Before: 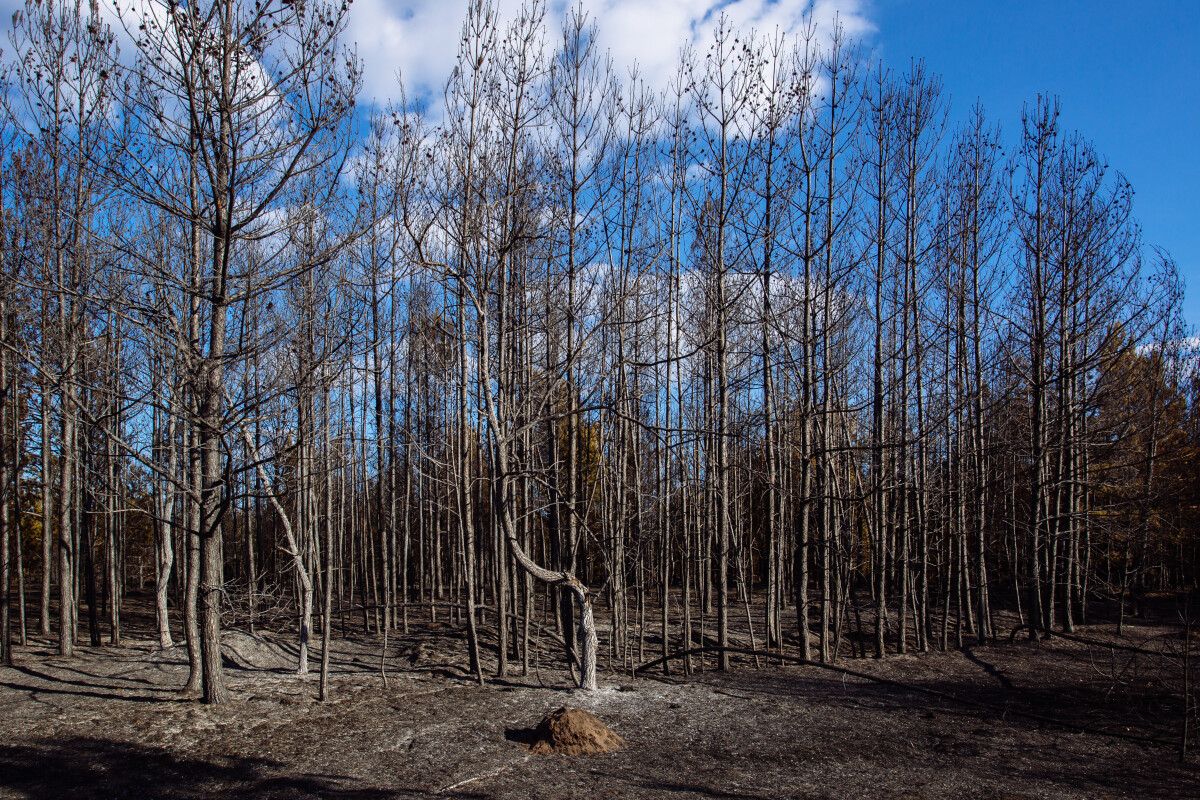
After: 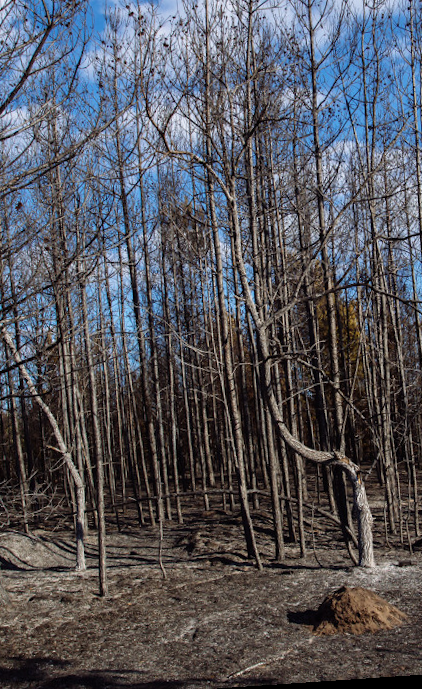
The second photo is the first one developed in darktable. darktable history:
crop and rotate: left 21.77%, top 18.528%, right 44.676%, bottom 2.997%
rotate and perspective: rotation -4.2°, shear 0.006, automatic cropping off
contrast brightness saturation: saturation -0.05
